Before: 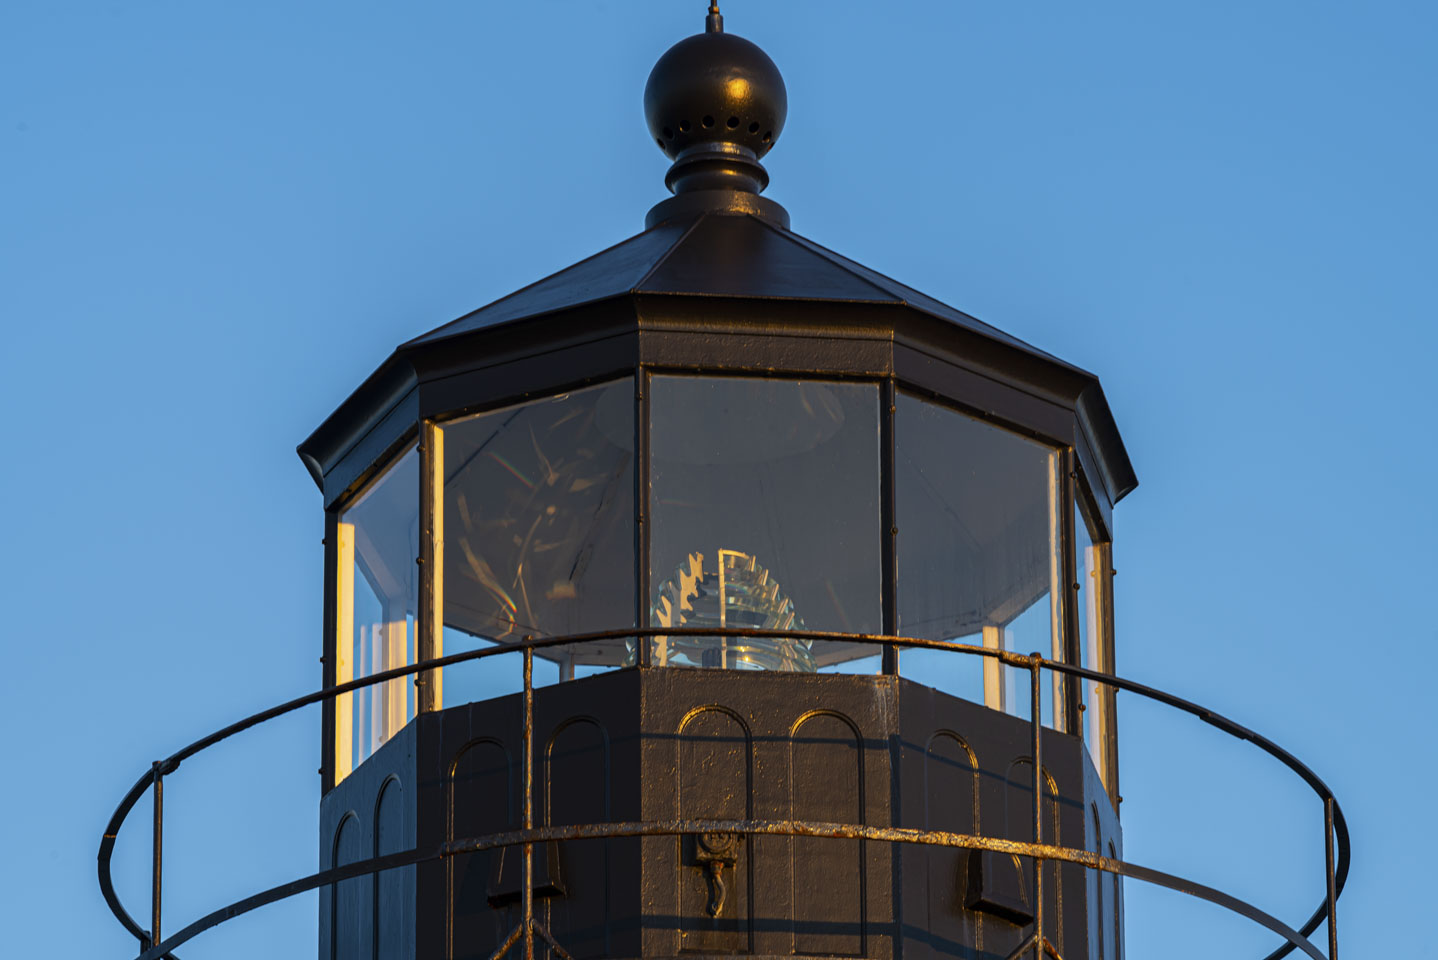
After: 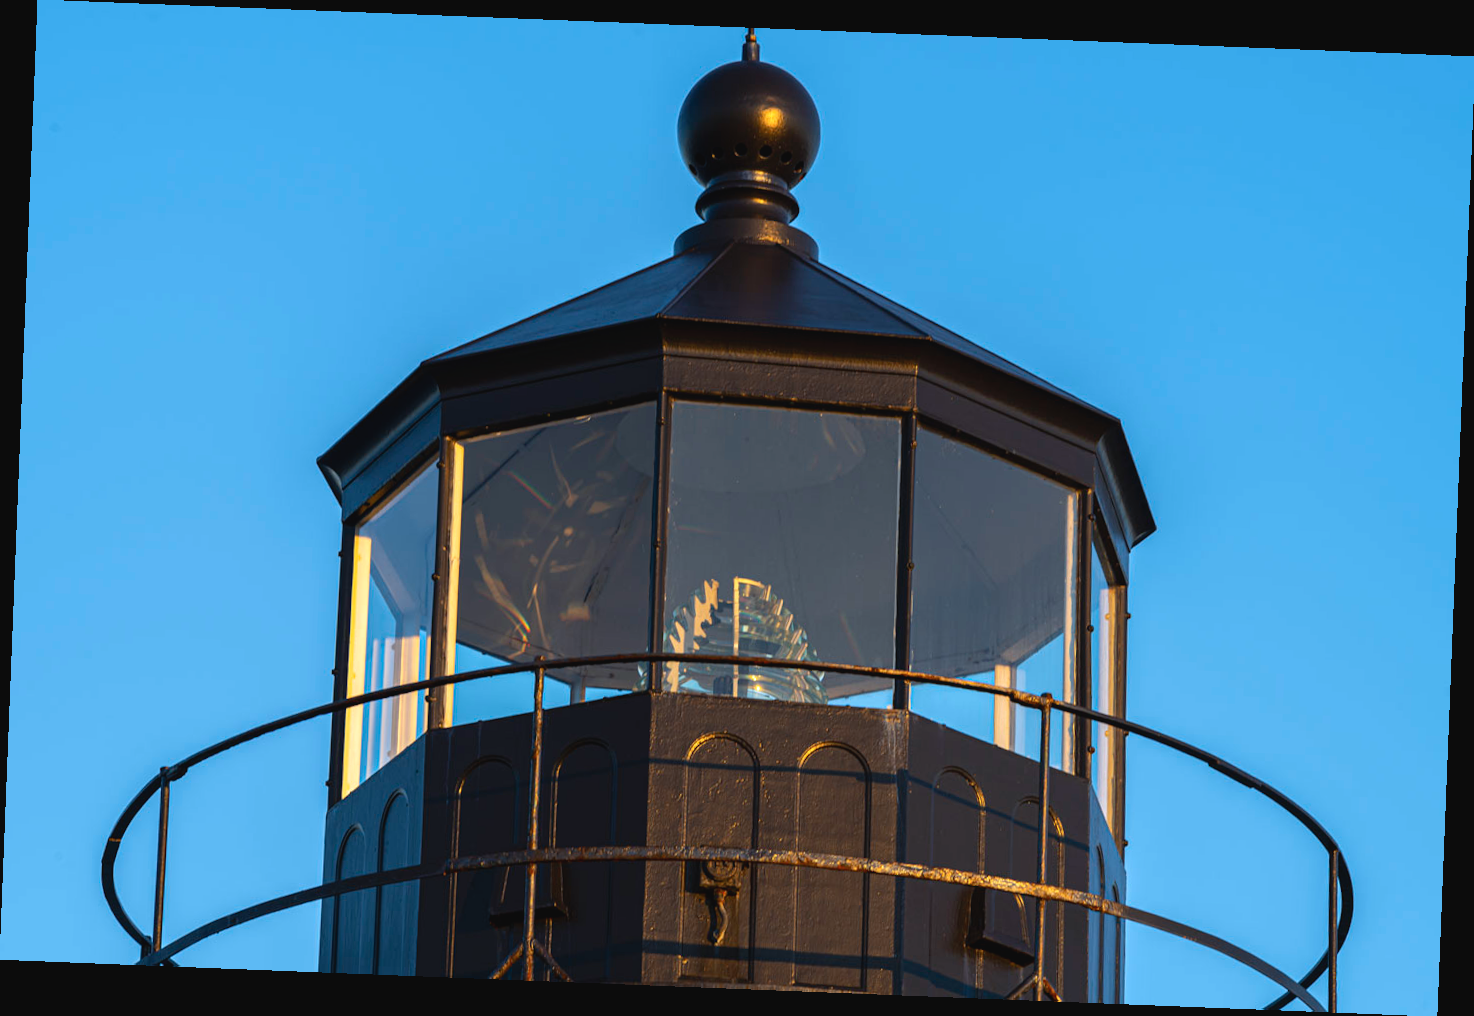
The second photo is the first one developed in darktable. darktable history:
rotate and perspective: rotation 2.27°, automatic cropping off
white balance: red 0.974, blue 1.044
exposure: black level correction 0, exposure 0.5 EV, compensate highlight preservation false
contrast brightness saturation: contrast -0.08, brightness -0.04, saturation -0.11
